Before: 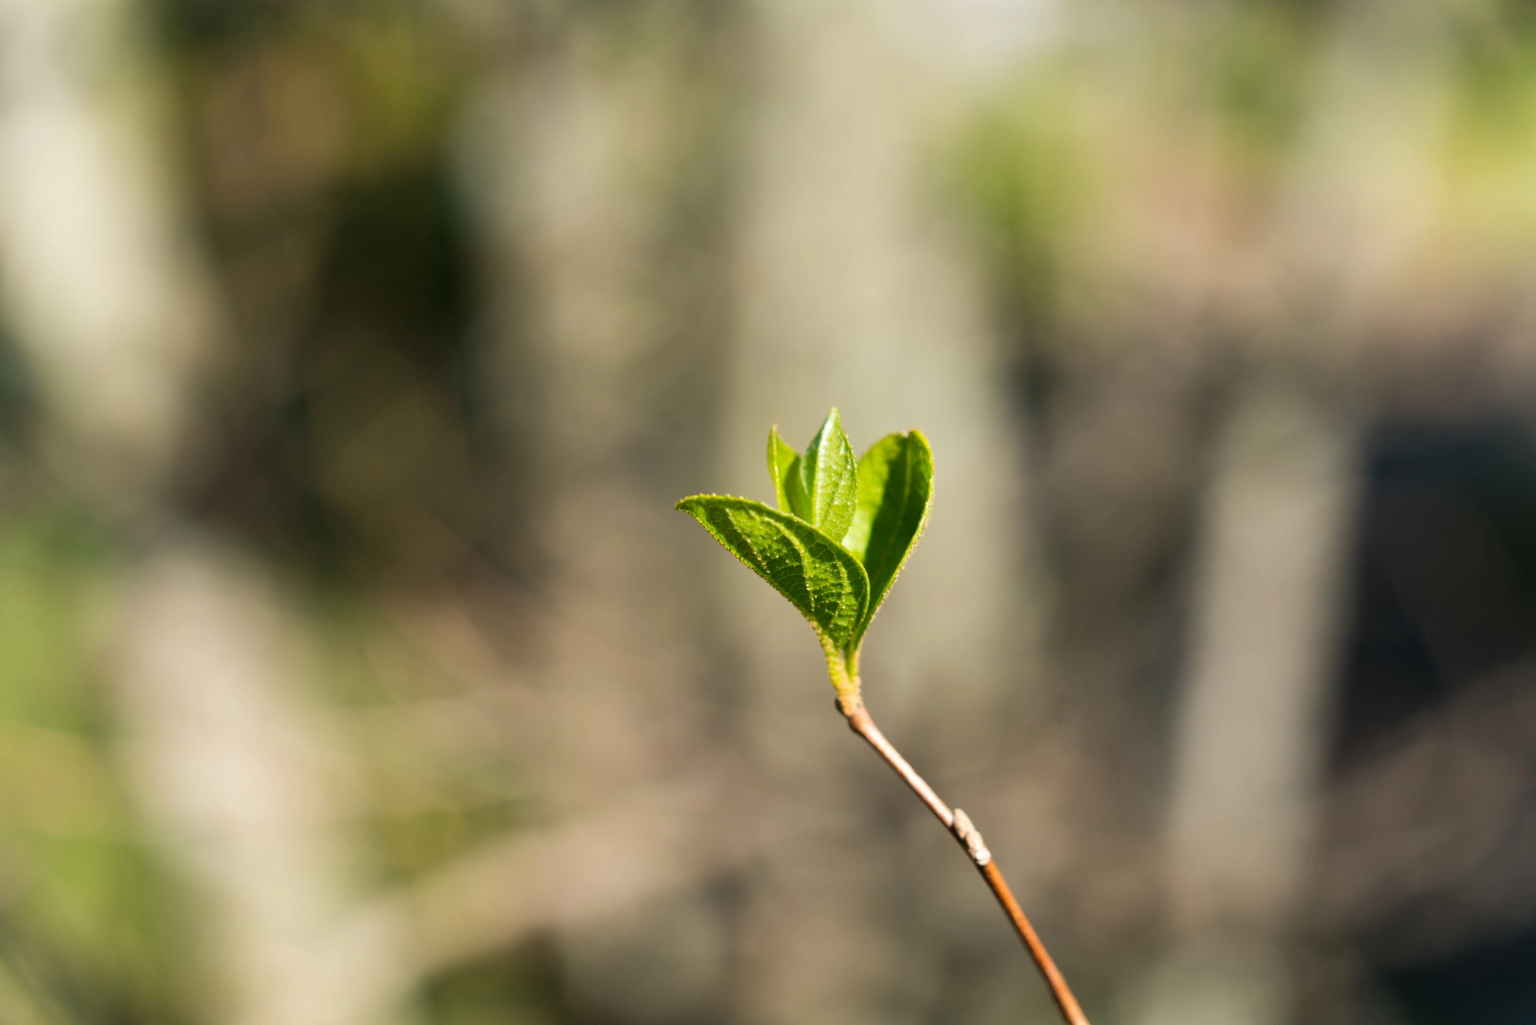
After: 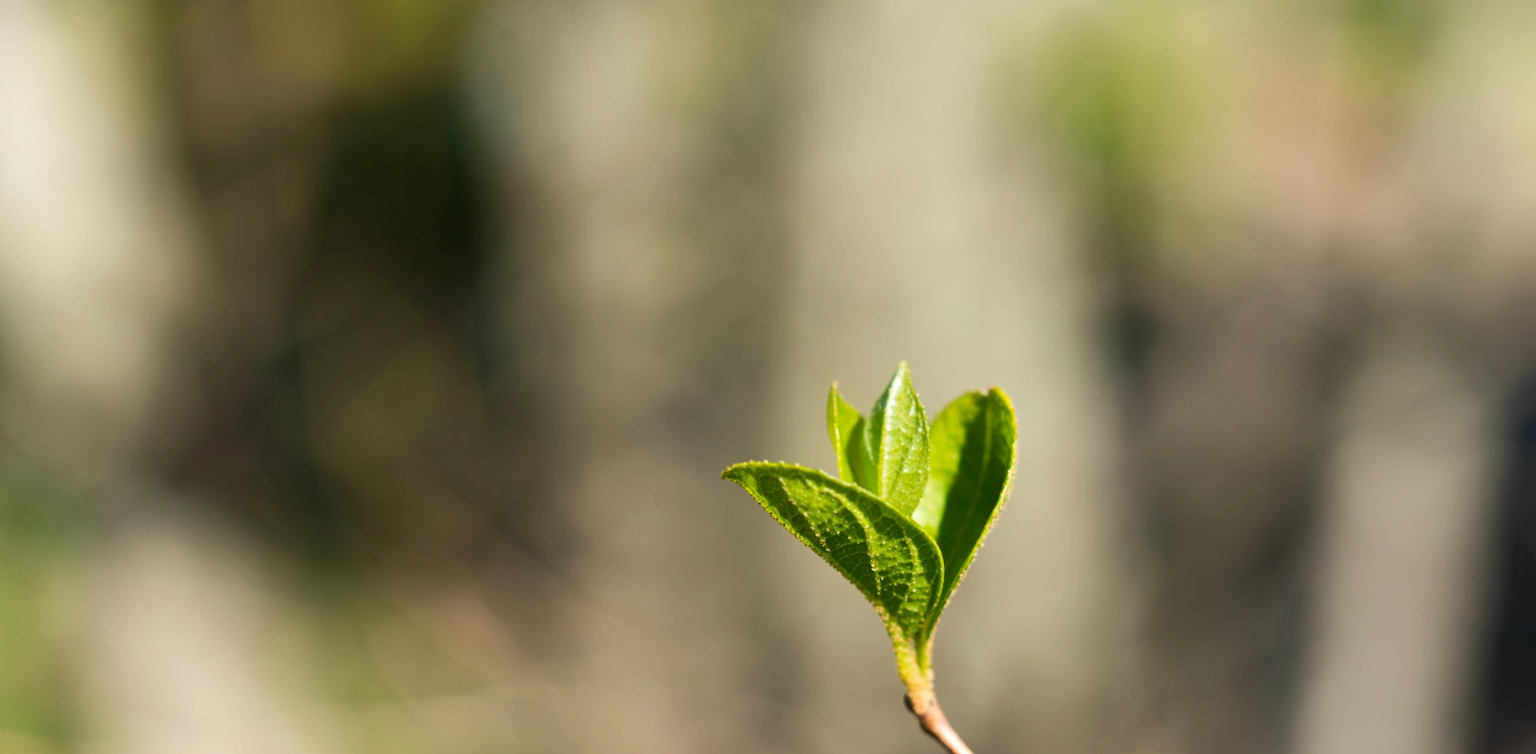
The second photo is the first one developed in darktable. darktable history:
crop: left 2.931%, top 8.961%, right 9.667%, bottom 26.678%
